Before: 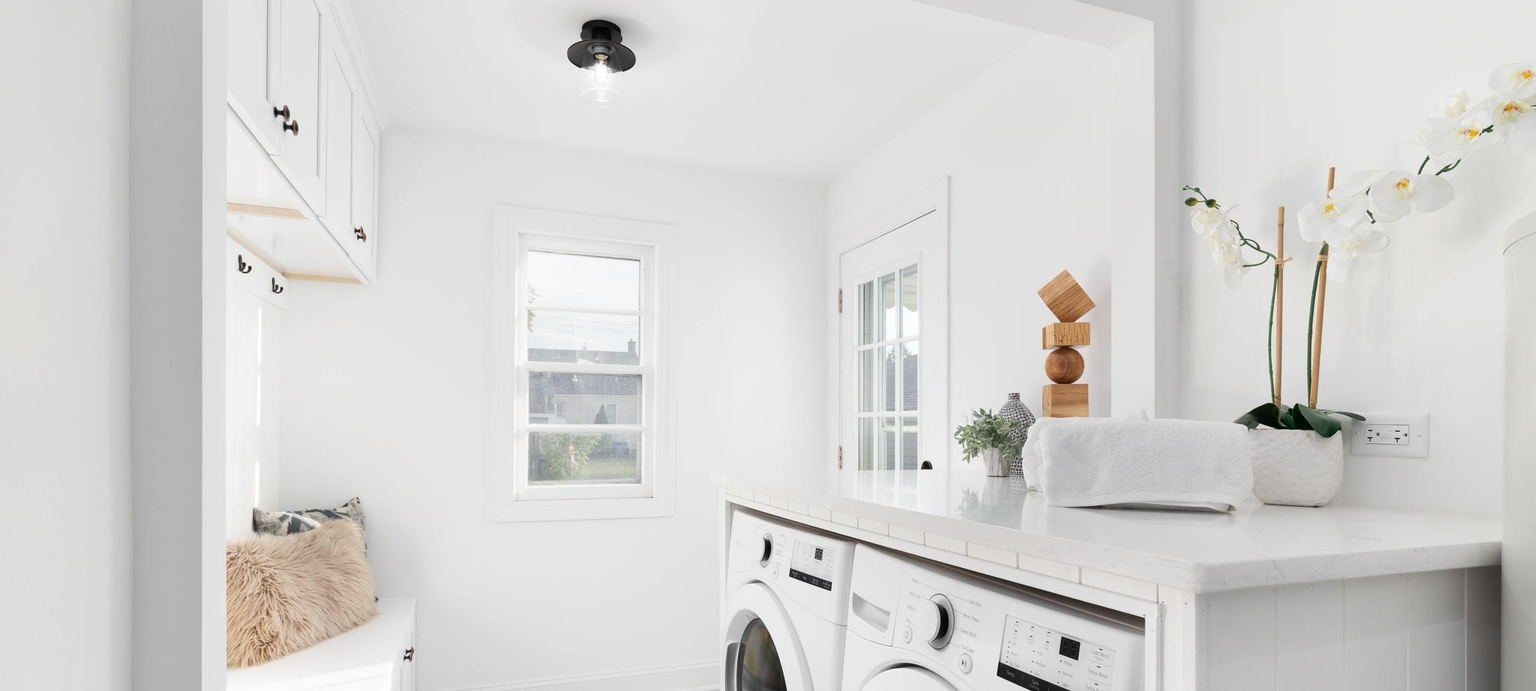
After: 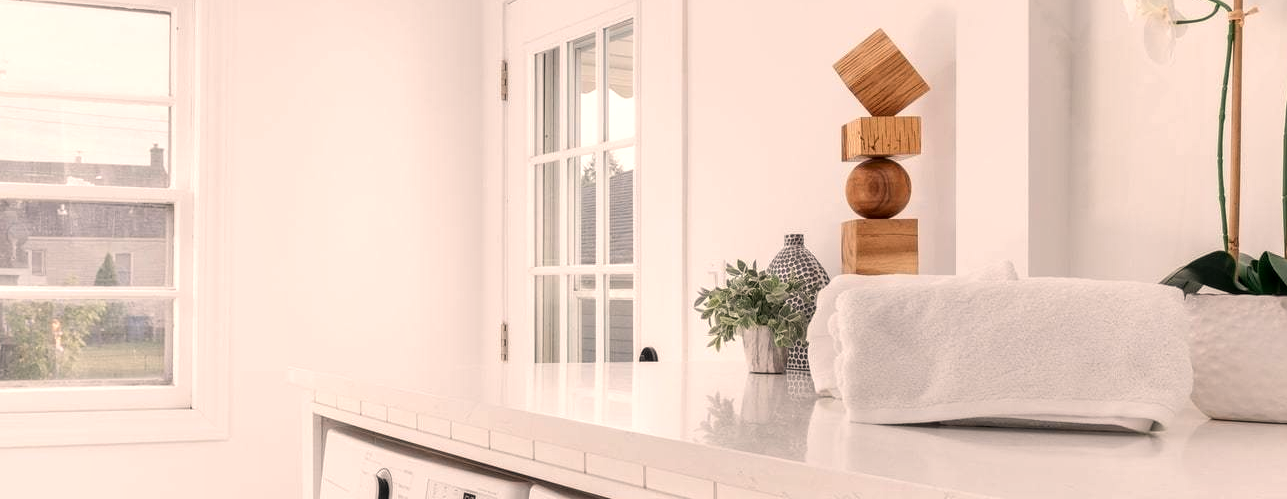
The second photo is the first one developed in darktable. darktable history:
crop: left 35.03%, top 36.625%, right 14.663%, bottom 20.057%
white balance: red 1.127, blue 0.943
local contrast: highlights 35%, detail 135%
